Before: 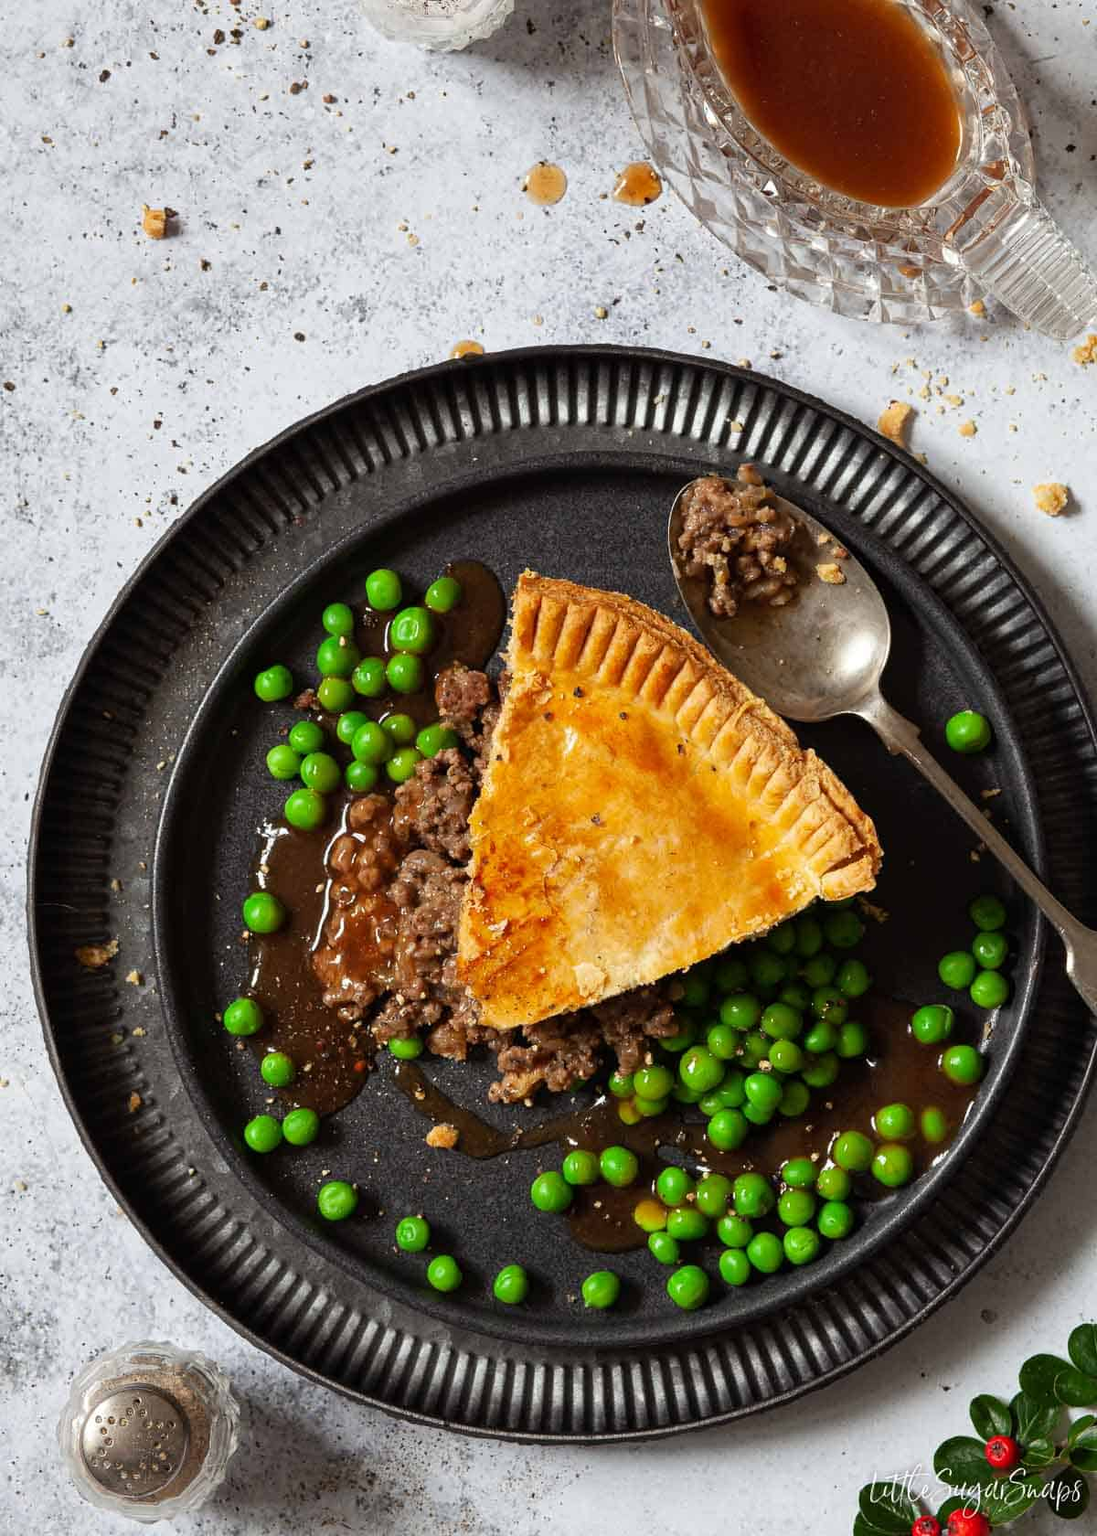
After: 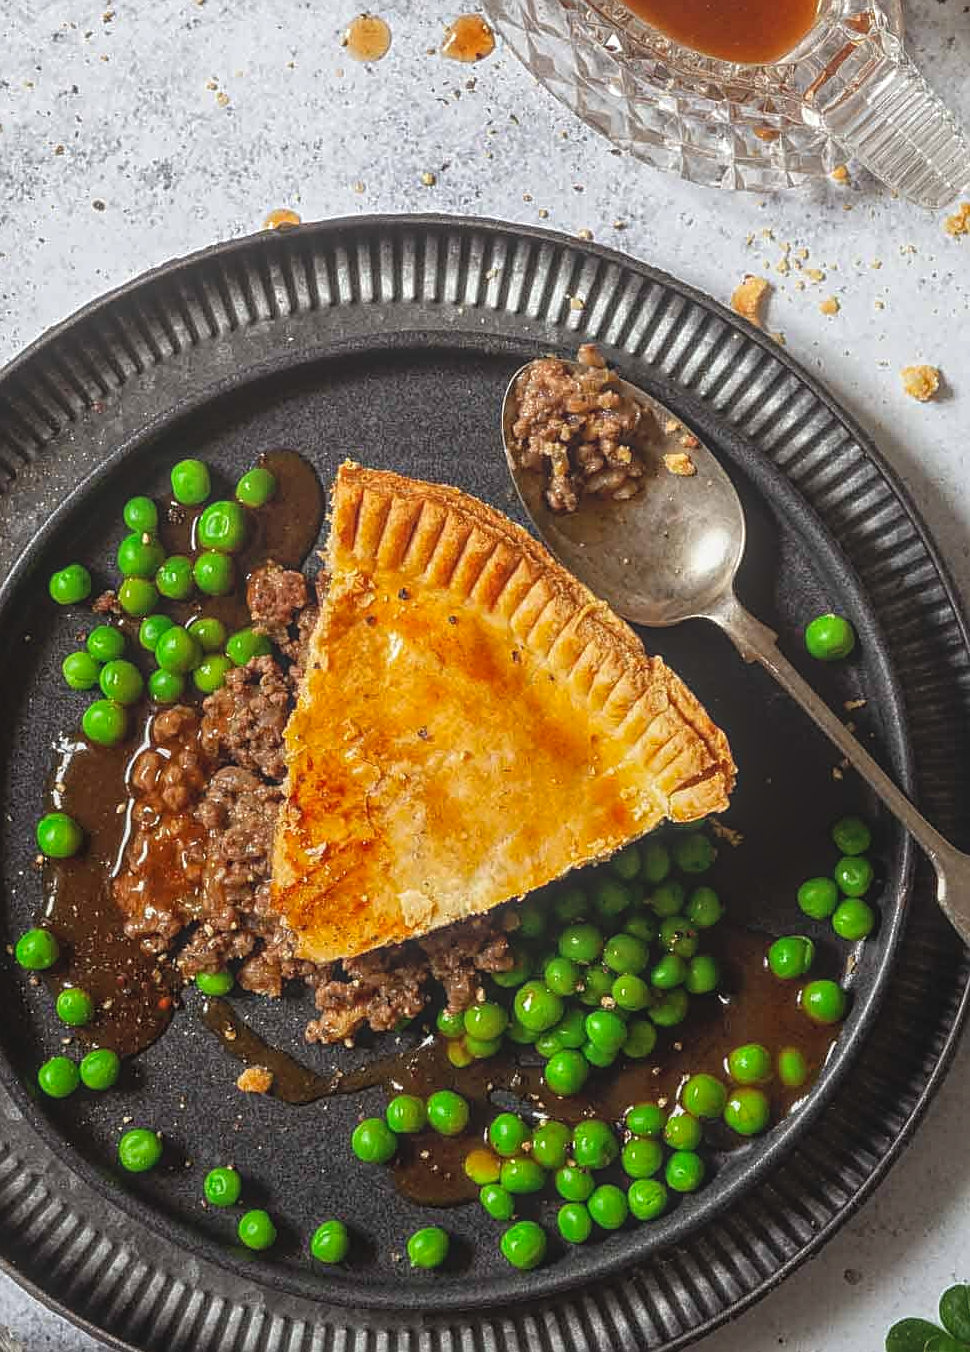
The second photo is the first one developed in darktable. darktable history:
crop: left 19.154%, top 9.727%, bottom 9.752%
exposure: exposure 0.127 EV, compensate highlight preservation false
local contrast: highlights 73%, shadows 19%, midtone range 0.196
sharpen: on, module defaults
